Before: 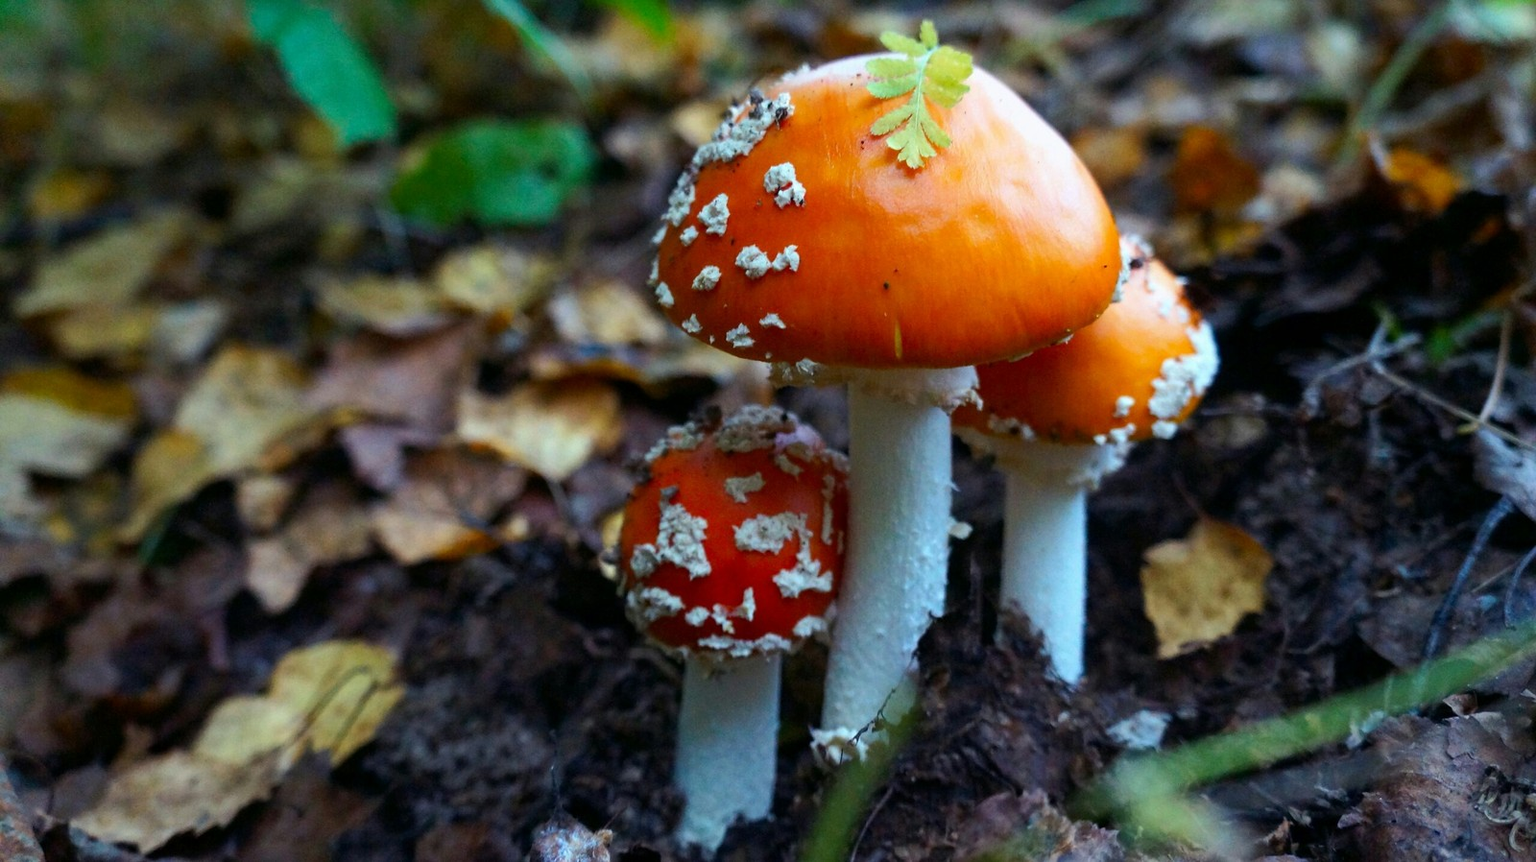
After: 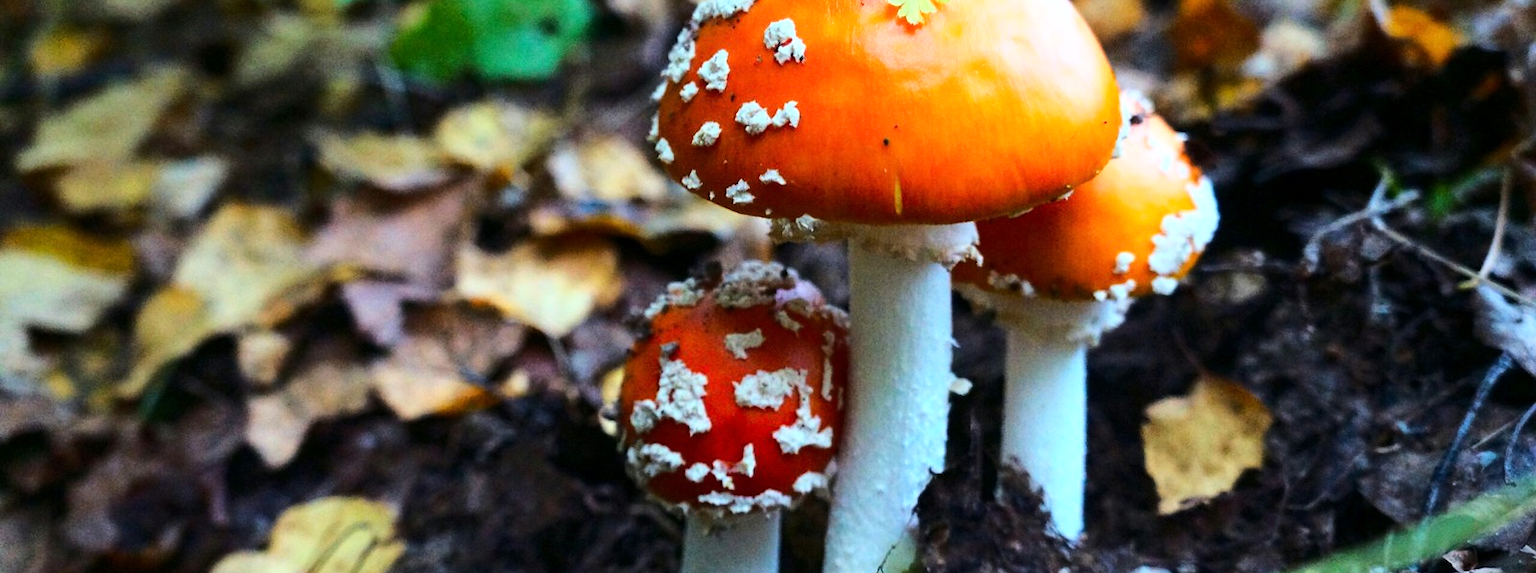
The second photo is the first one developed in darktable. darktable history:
crop: top 16.727%, bottom 16.727%
base curve: curves: ch0 [(0, 0) (0.032, 0.037) (0.105, 0.228) (0.435, 0.76) (0.856, 0.983) (1, 1)]
